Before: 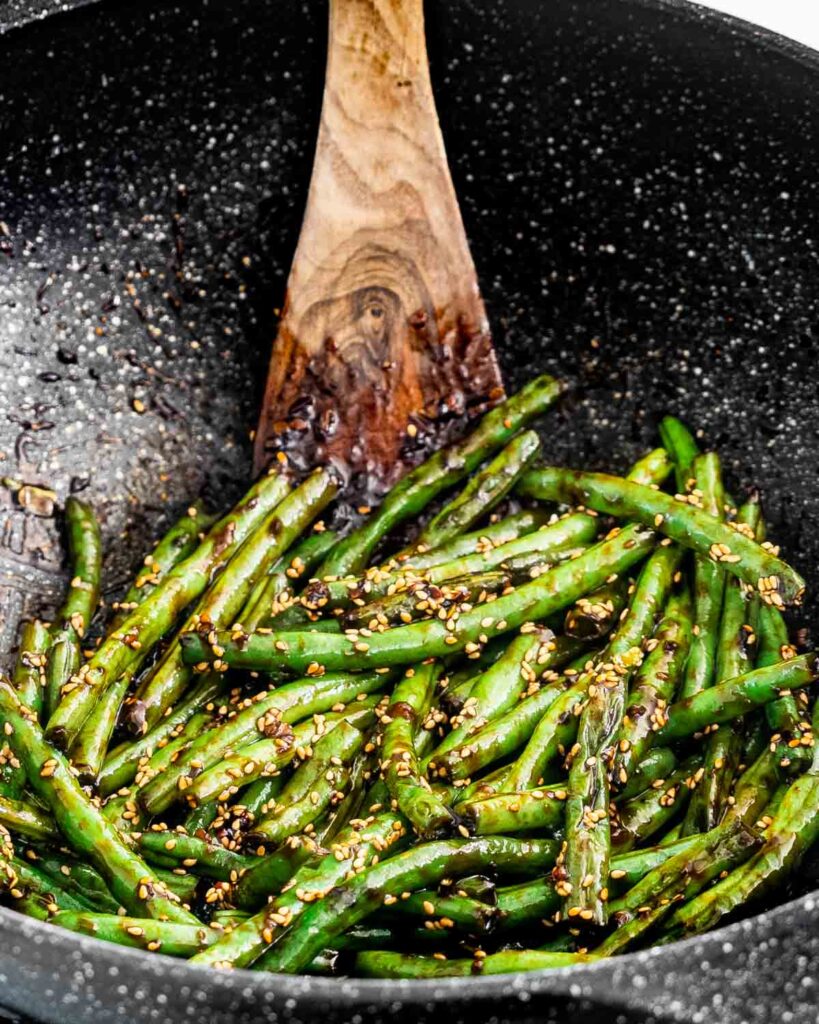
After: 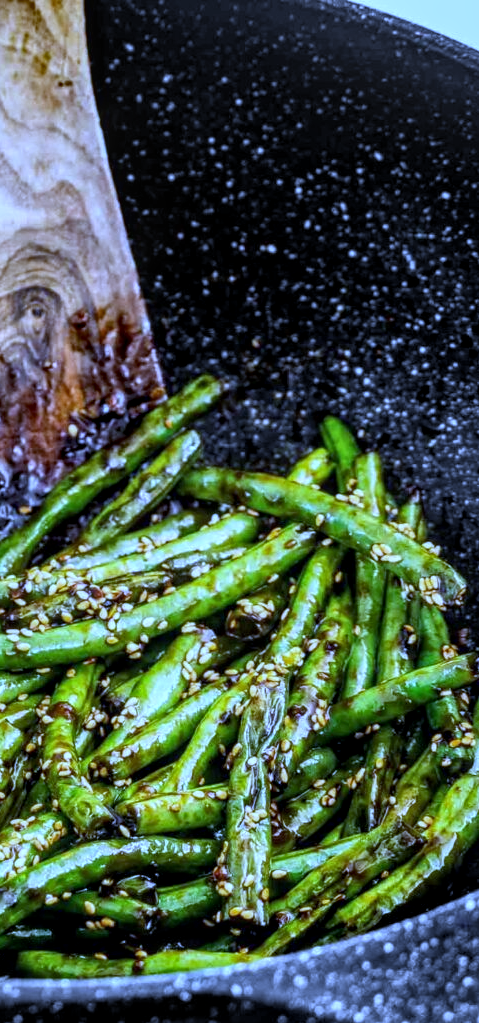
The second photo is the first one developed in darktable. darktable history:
crop: left 41.402%
local contrast: detail 130%
white balance: red 0.766, blue 1.537
